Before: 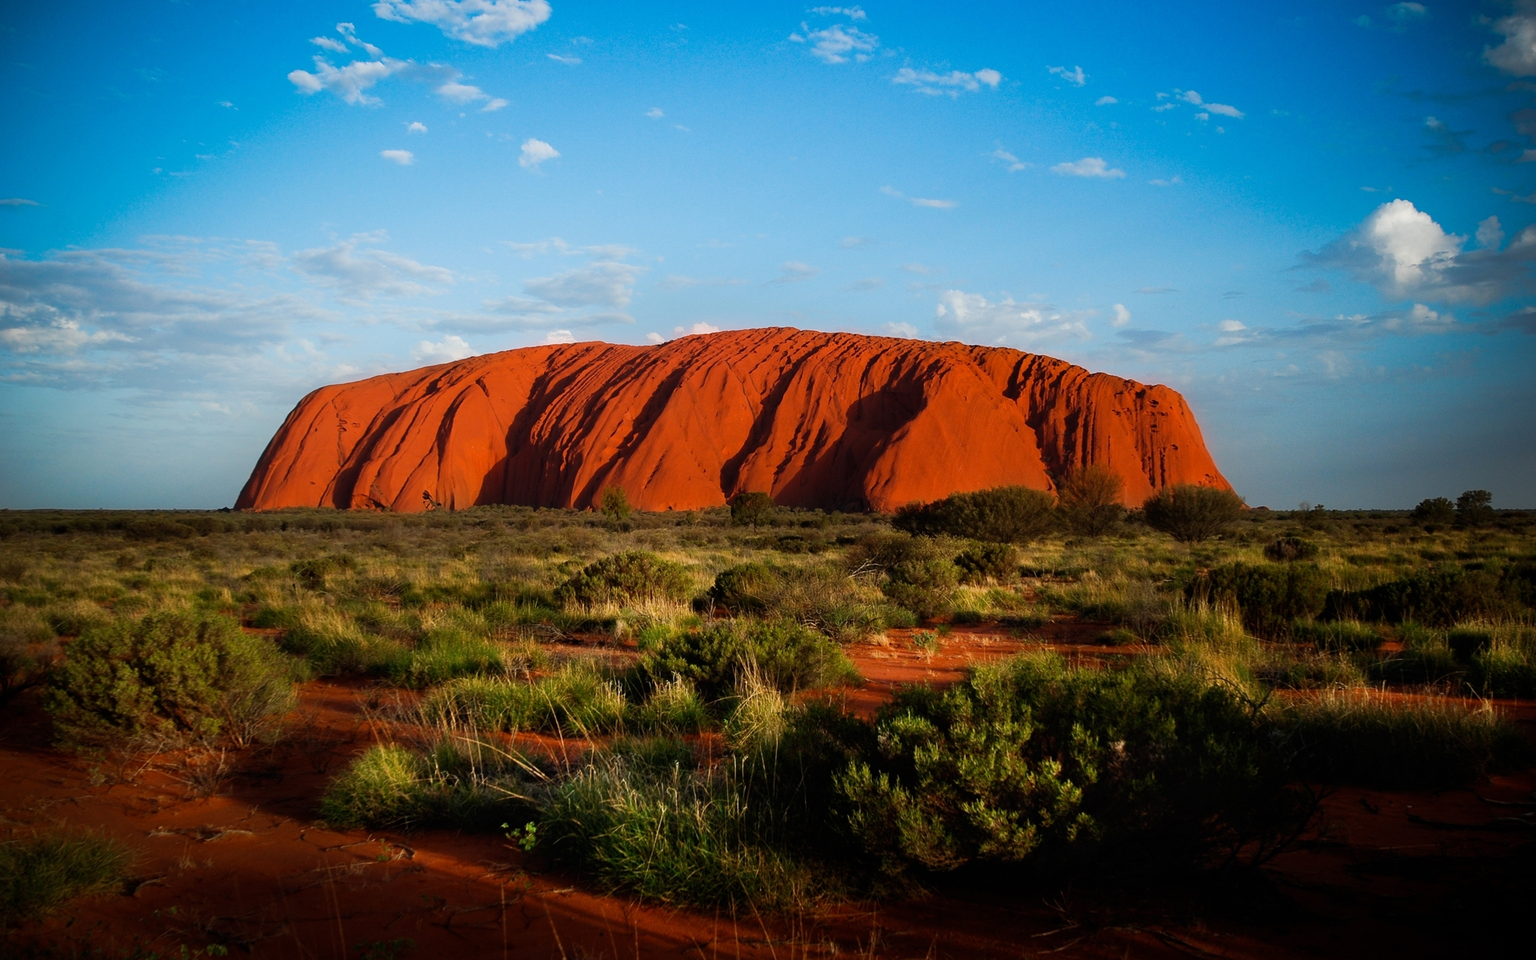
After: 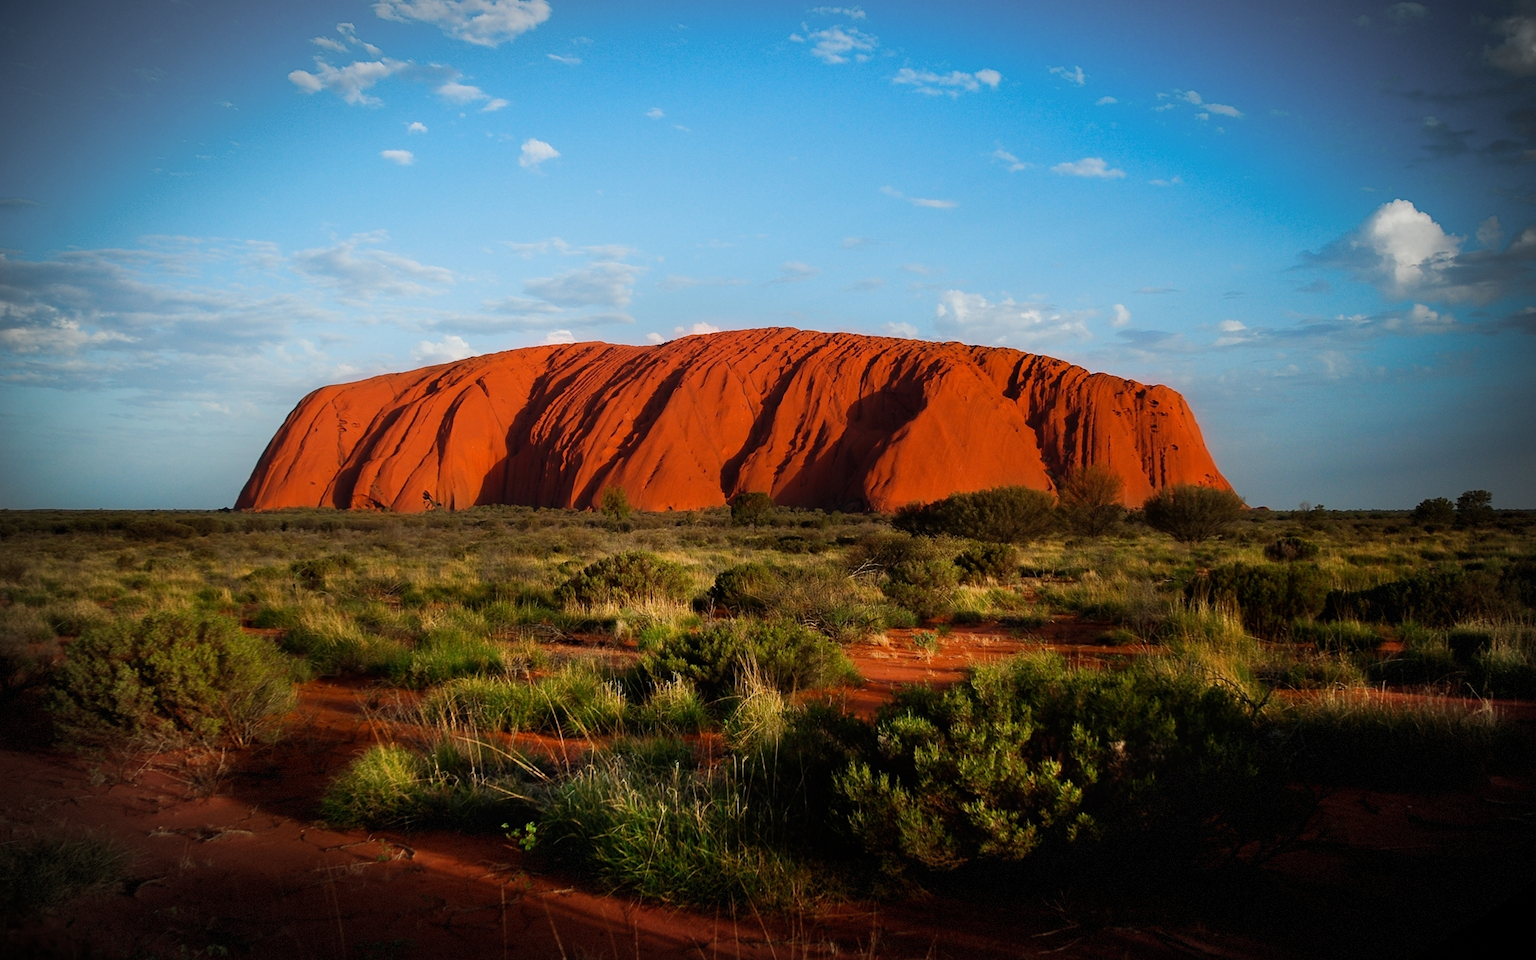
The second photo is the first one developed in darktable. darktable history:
vignetting: automatic ratio true, dithering 8-bit output, unbound false
